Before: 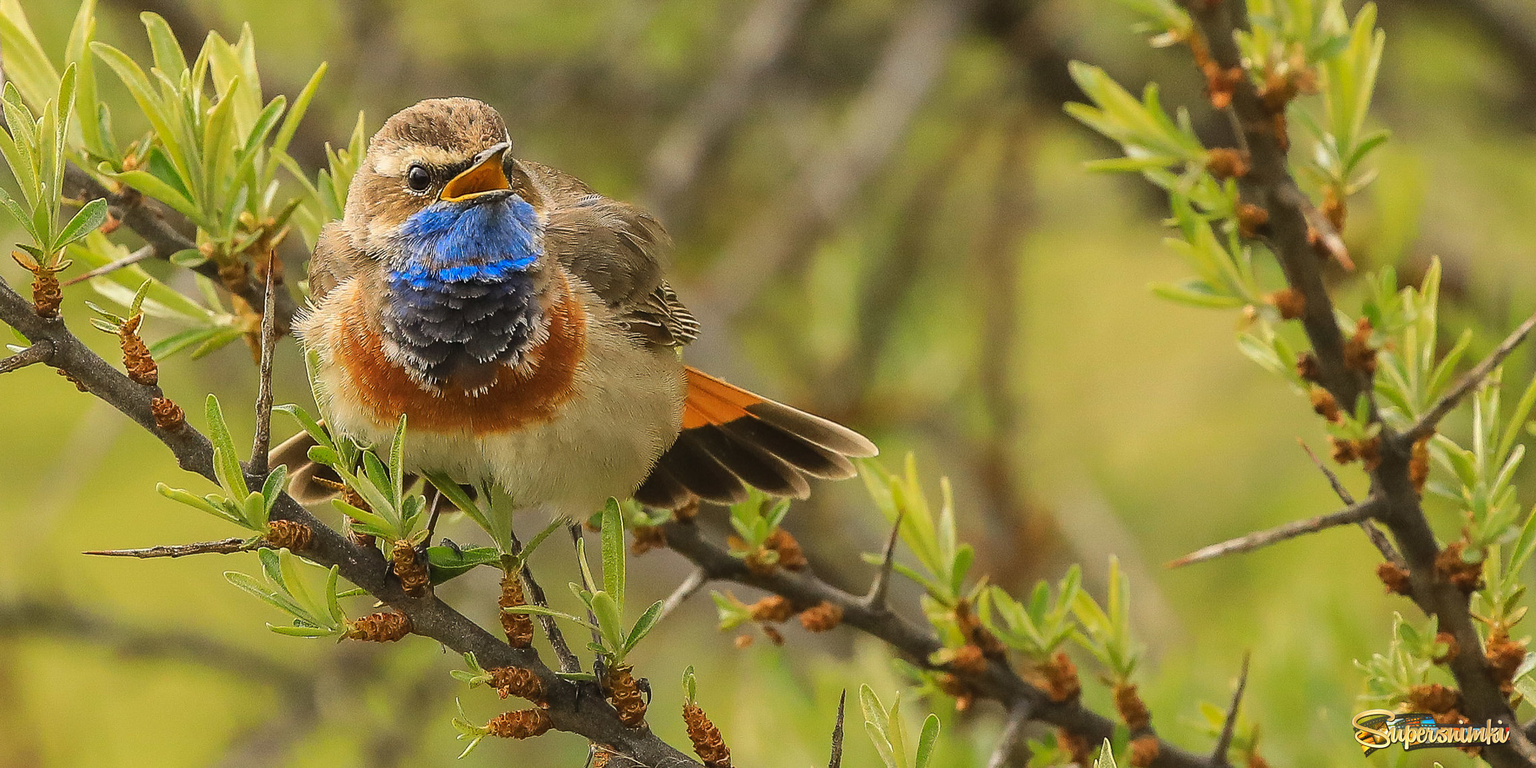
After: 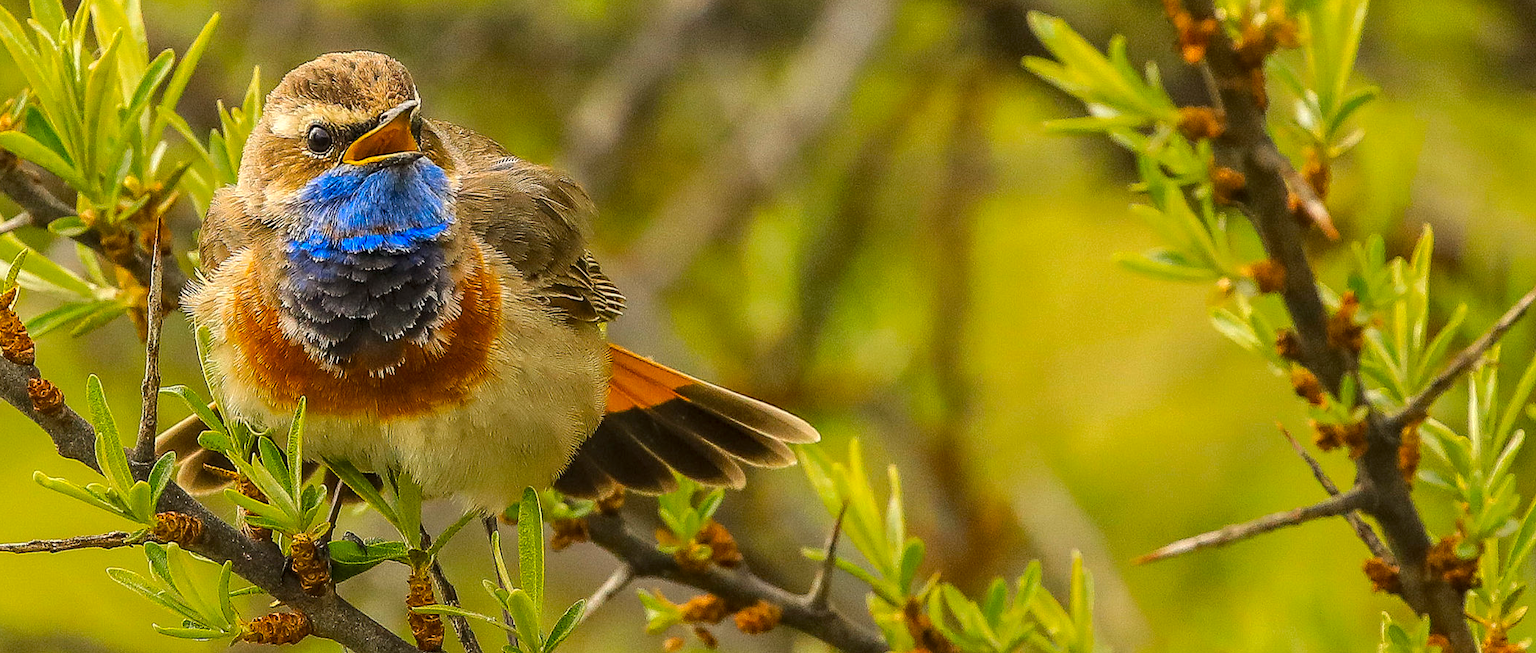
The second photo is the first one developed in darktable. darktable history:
crop: left 8.237%, top 6.583%, bottom 15.294%
color balance rgb: perceptual saturation grading › global saturation 25.618%, global vibrance 20%
local contrast: highlights 98%, shadows 84%, detail 160%, midtone range 0.2
